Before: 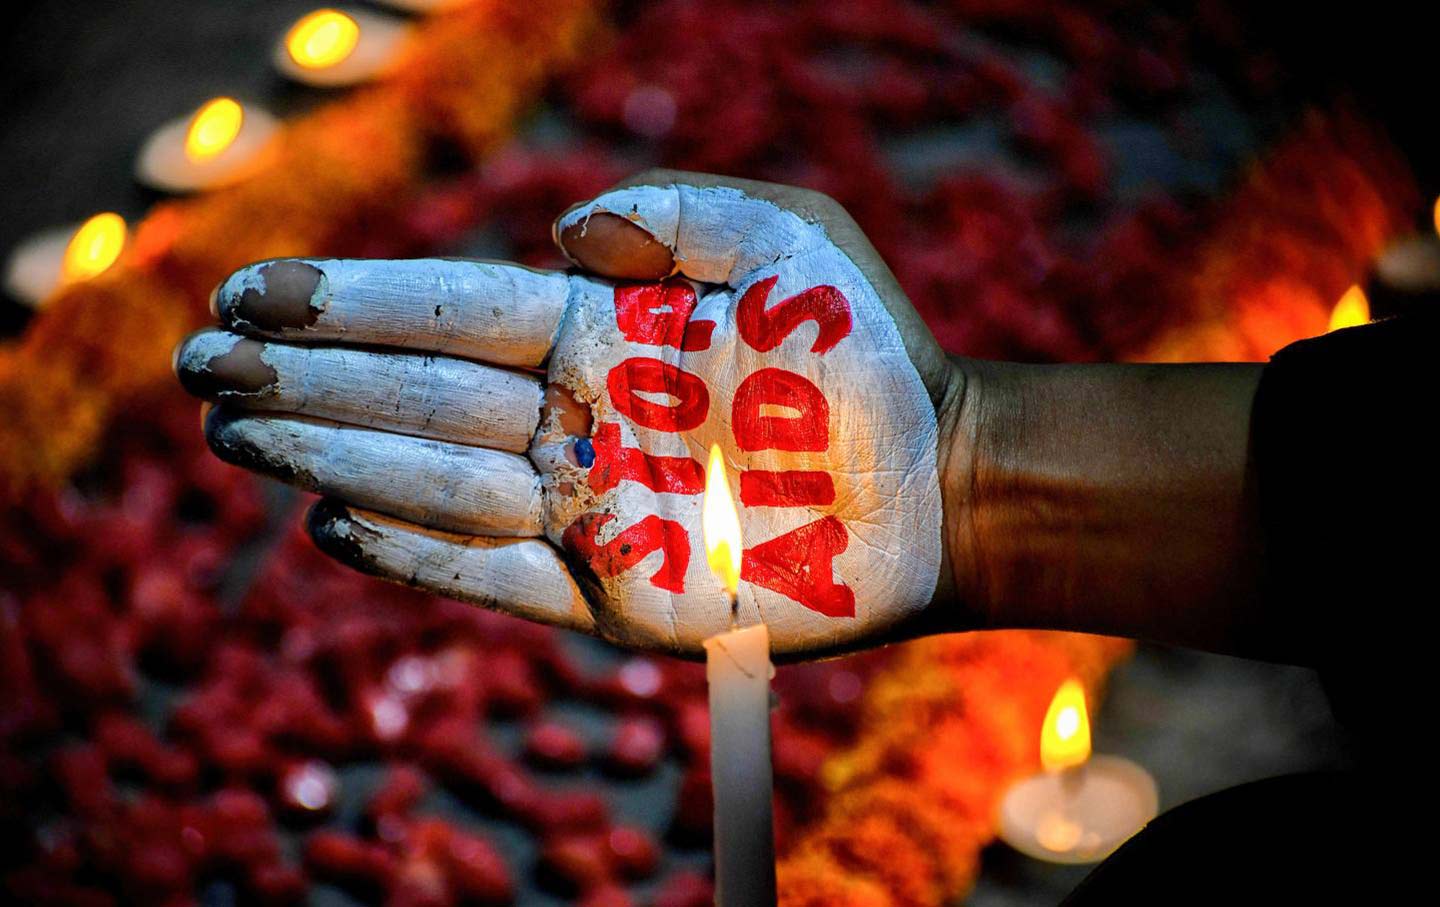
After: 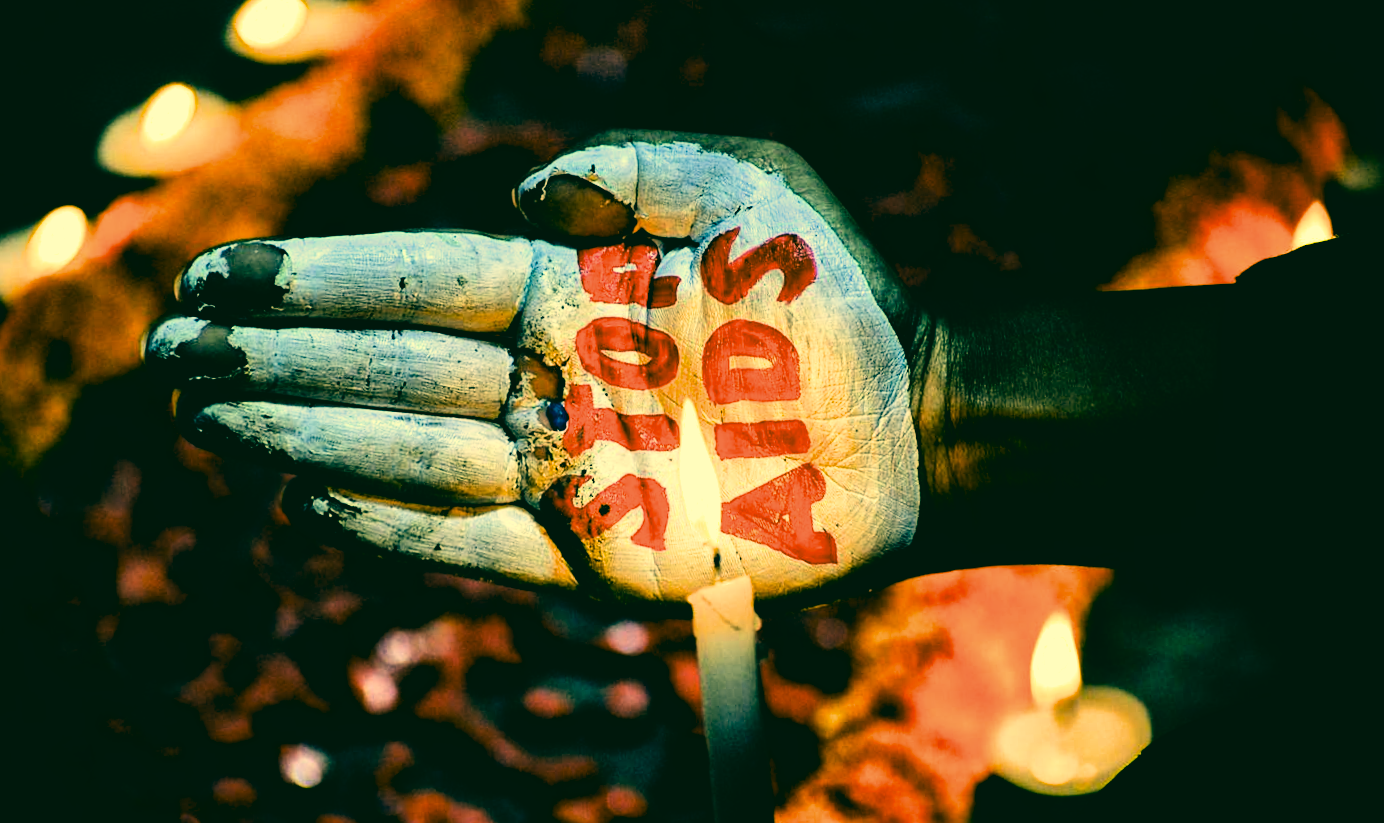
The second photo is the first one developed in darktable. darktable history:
crop: top 1.049%, right 0.001%
tone equalizer: -8 EV -0.417 EV, -7 EV -0.389 EV, -6 EV -0.333 EV, -5 EV -0.222 EV, -3 EV 0.222 EV, -2 EV 0.333 EV, -1 EV 0.389 EV, +0 EV 0.417 EV, edges refinement/feathering 500, mask exposure compensation -1.57 EV, preserve details no
color correction: highlights a* 1.83, highlights b* 34.02, shadows a* -36.68, shadows b* -5.48
filmic rgb: black relative exposure -5.42 EV, white relative exposure 2.85 EV, dynamic range scaling -37.73%, hardness 4, contrast 1.605, highlights saturation mix -0.93%
white balance: red 1.029, blue 0.92
color balance: contrast 8.5%, output saturation 105%
rotate and perspective: rotation -3.52°, crop left 0.036, crop right 0.964, crop top 0.081, crop bottom 0.919
